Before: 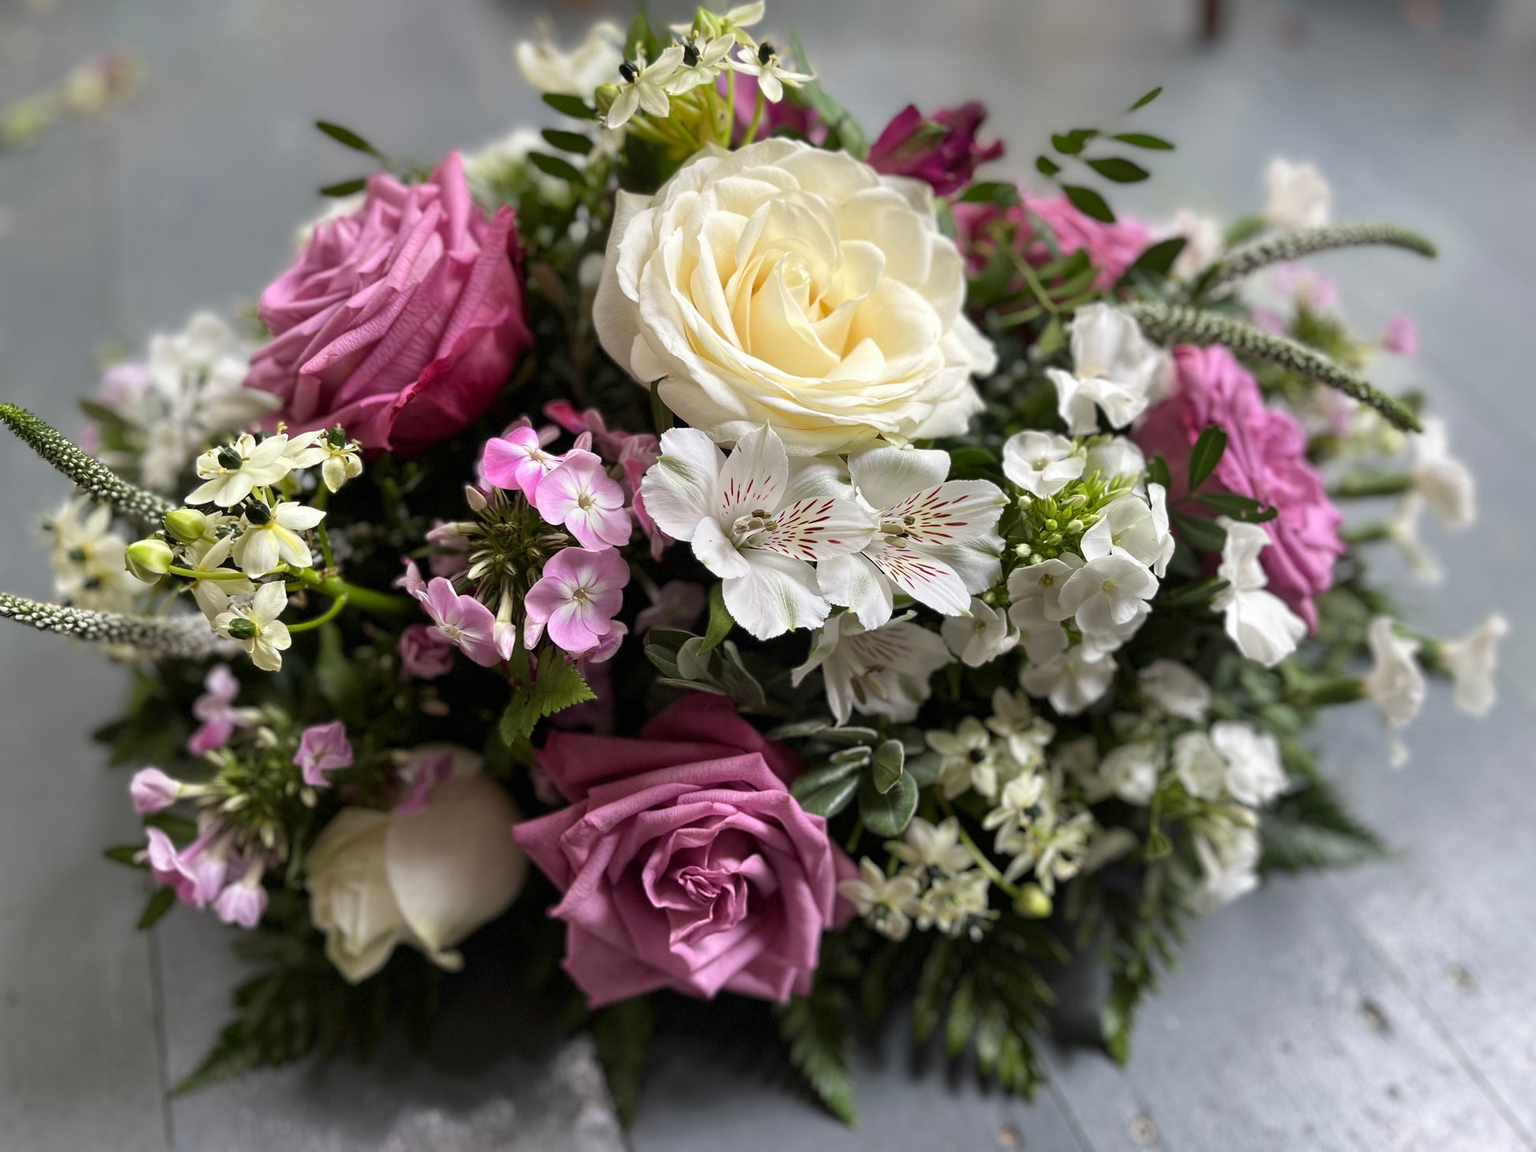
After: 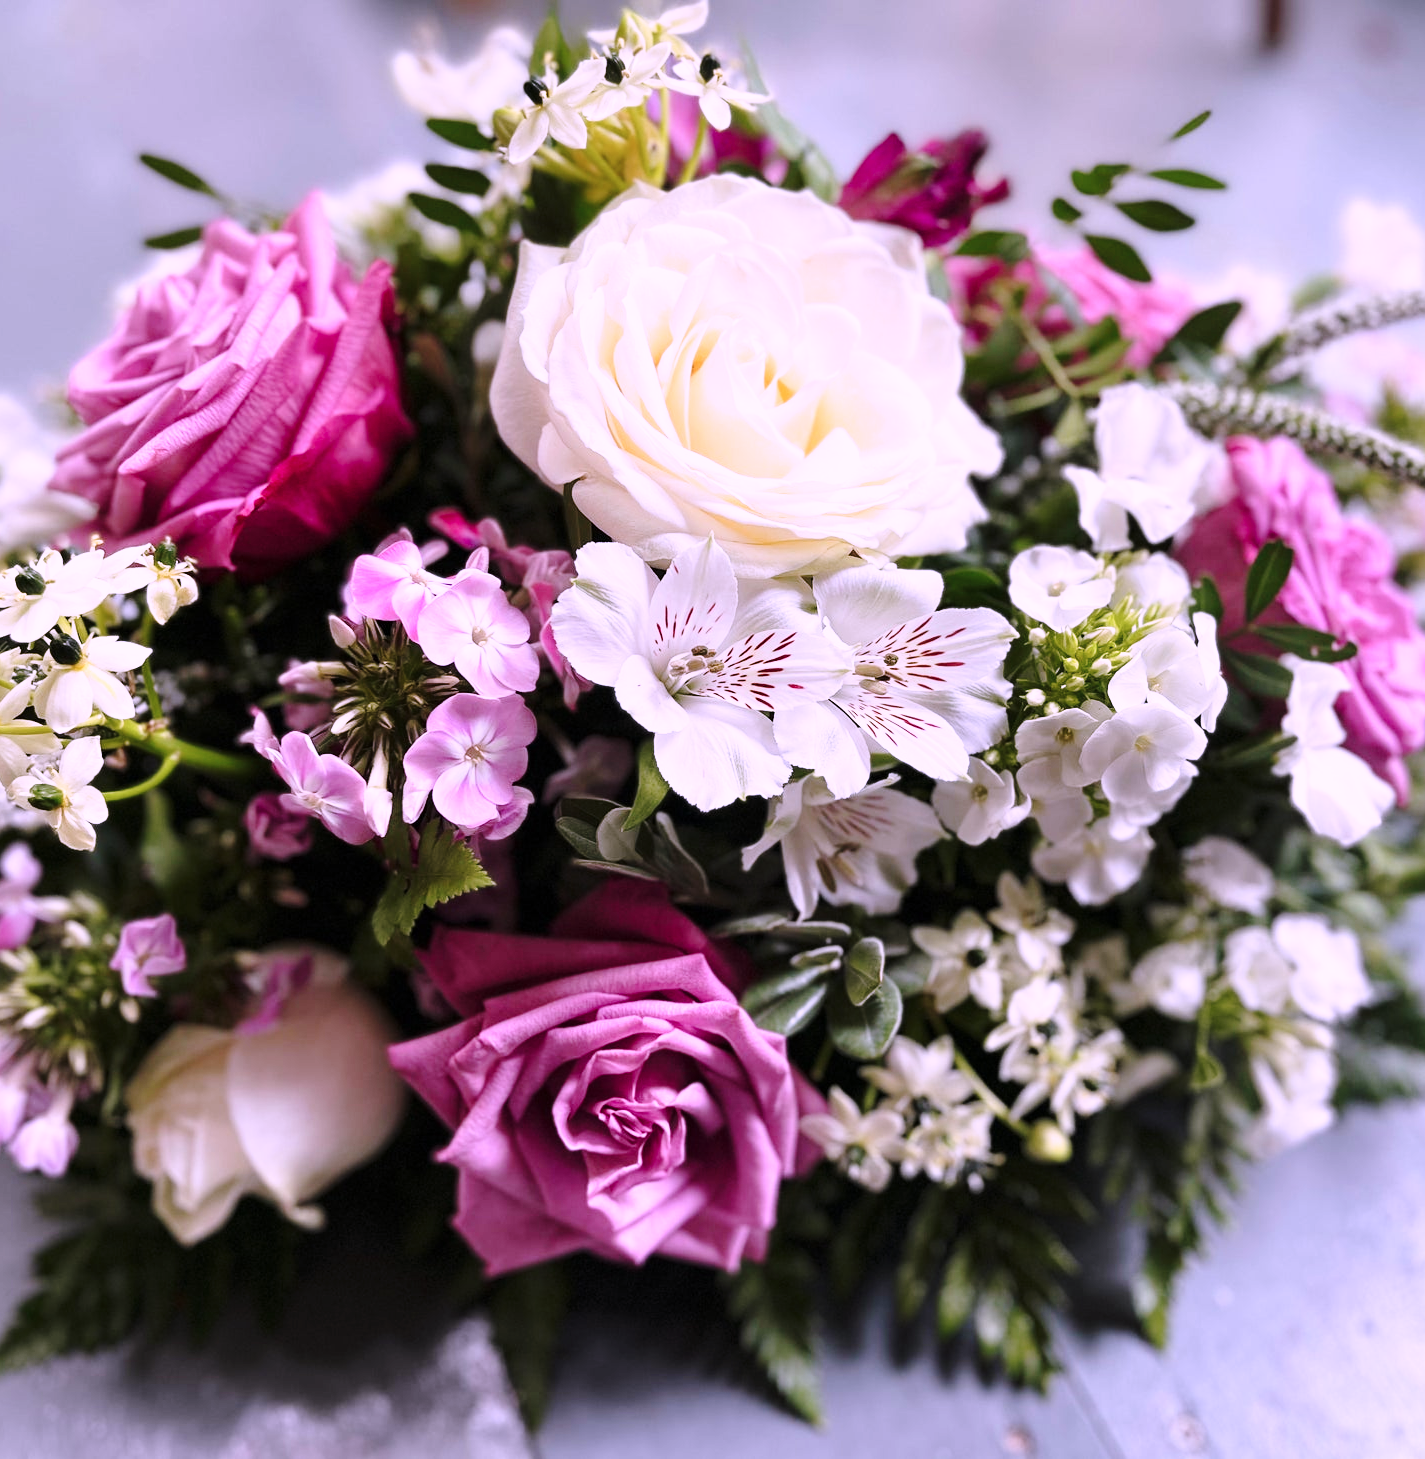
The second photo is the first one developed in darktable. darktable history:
crop: left 13.443%, right 13.31%
color correction: highlights a* 15.03, highlights b* -25.07
base curve: curves: ch0 [(0, 0) (0.028, 0.03) (0.121, 0.232) (0.46, 0.748) (0.859, 0.968) (1, 1)], preserve colors none
